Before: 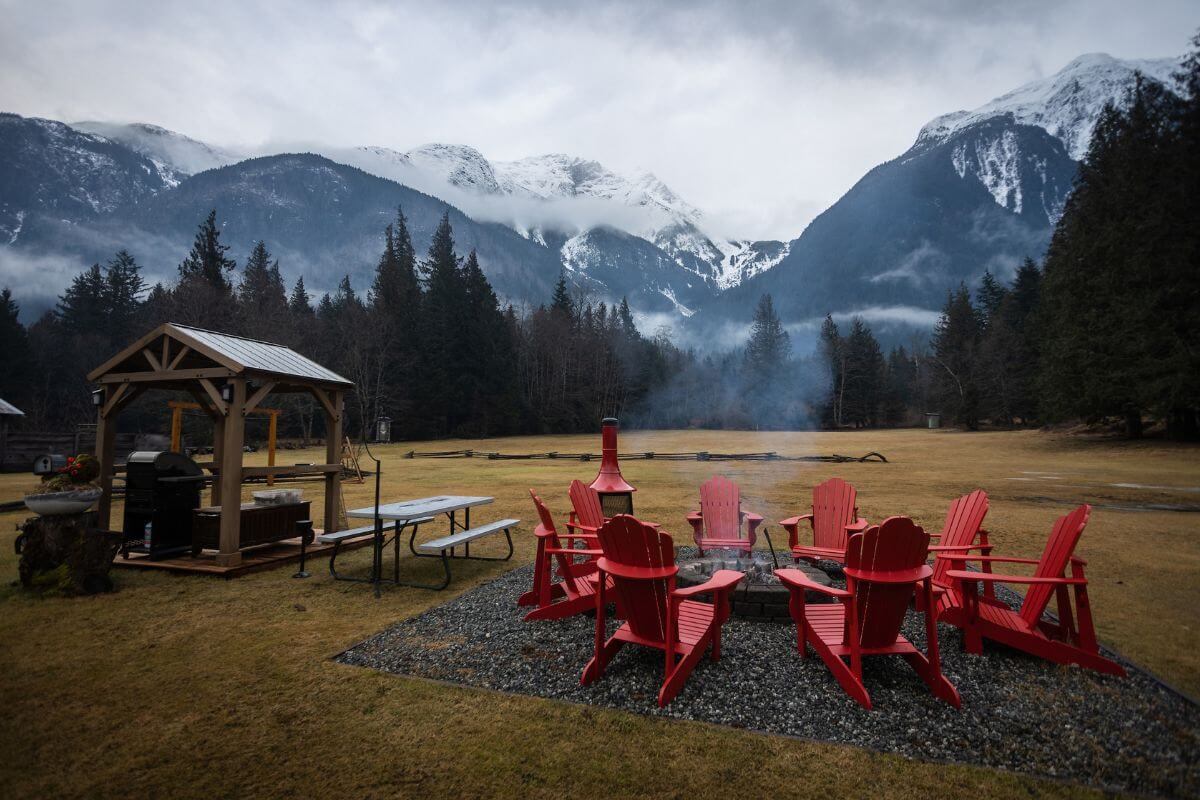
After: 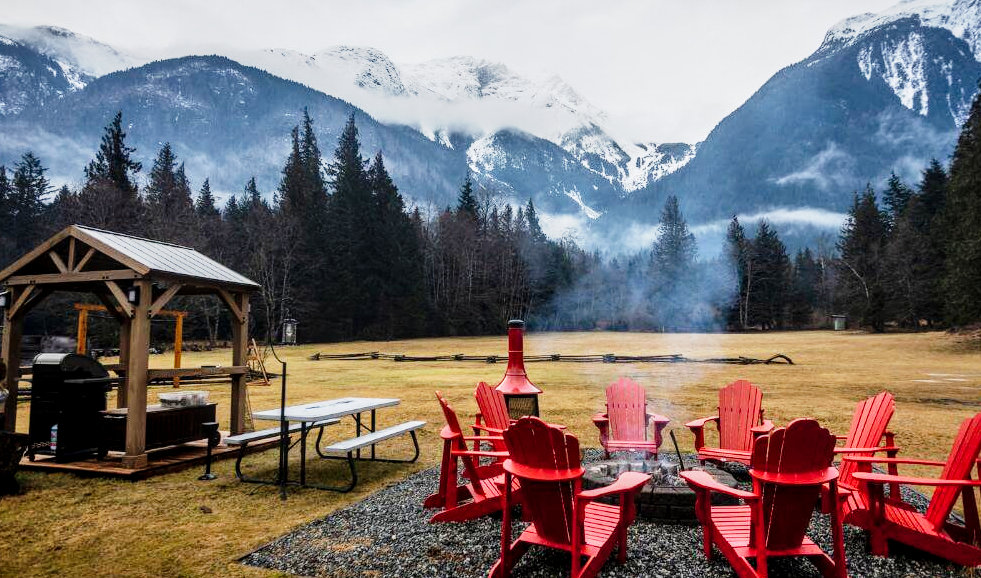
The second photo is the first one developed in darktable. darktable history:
crop: left 7.843%, top 12.265%, right 10.379%, bottom 15.391%
exposure: exposure 0.639 EV, compensate highlight preservation false
shadows and highlights: soften with gaussian
tone curve: curves: ch0 [(0, 0) (0.068, 0.012) (0.183, 0.089) (0.341, 0.283) (0.547, 0.532) (0.828, 0.815) (1, 0.983)]; ch1 [(0, 0) (0.23, 0.166) (0.34, 0.308) (0.371, 0.337) (0.429, 0.411) (0.477, 0.462) (0.499, 0.5) (0.529, 0.537) (0.559, 0.582) (0.743, 0.798) (1, 1)]; ch2 [(0, 0) (0.431, 0.414) (0.498, 0.503) (0.524, 0.528) (0.568, 0.546) (0.6, 0.597) (0.634, 0.645) (0.728, 0.742) (1, 1)], preserve colors none
base curve: curves: ch0 [(0, 0) (0.088, 0.125) (0.176, 0.251) (0.354, 0.501) (0.613, 0.749) (1, 0.877)], preserve colors none
local contrast: on, module defaults
